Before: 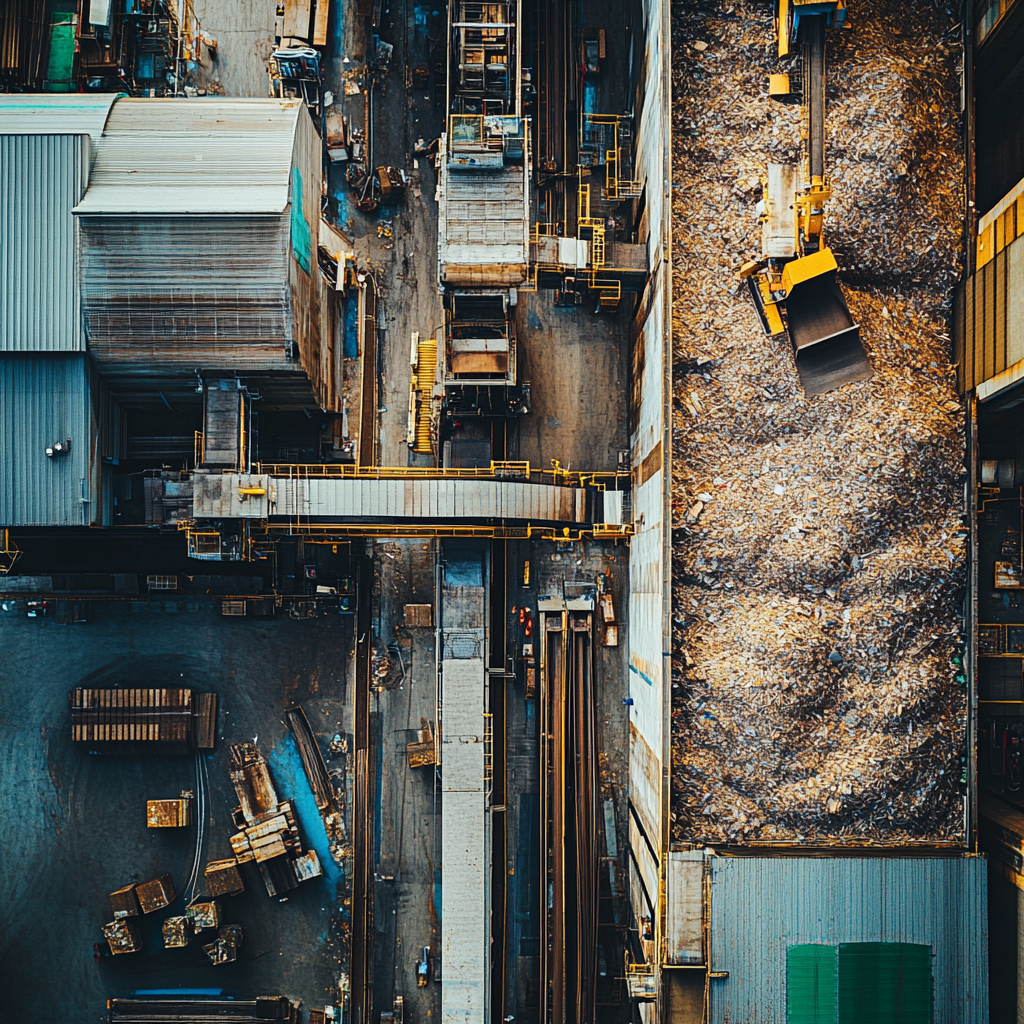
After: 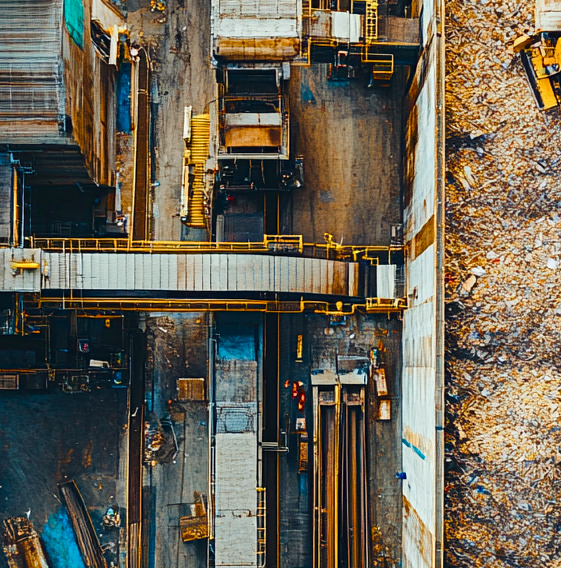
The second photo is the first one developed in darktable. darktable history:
crop and rotate: left 22.23%, top 22.128%, right 22.981%, bottom 22.307%
tone equalizer: on, module defaults
color balance rgb: perceptual saturation grading › global saturation 0.597%, perceptual saturation grading › highlights -17.172%, perceptual saturation grading › mid-tones 33.184%, perceptual saturation grading › shadows 50.354%, global vibrance 30.357%
